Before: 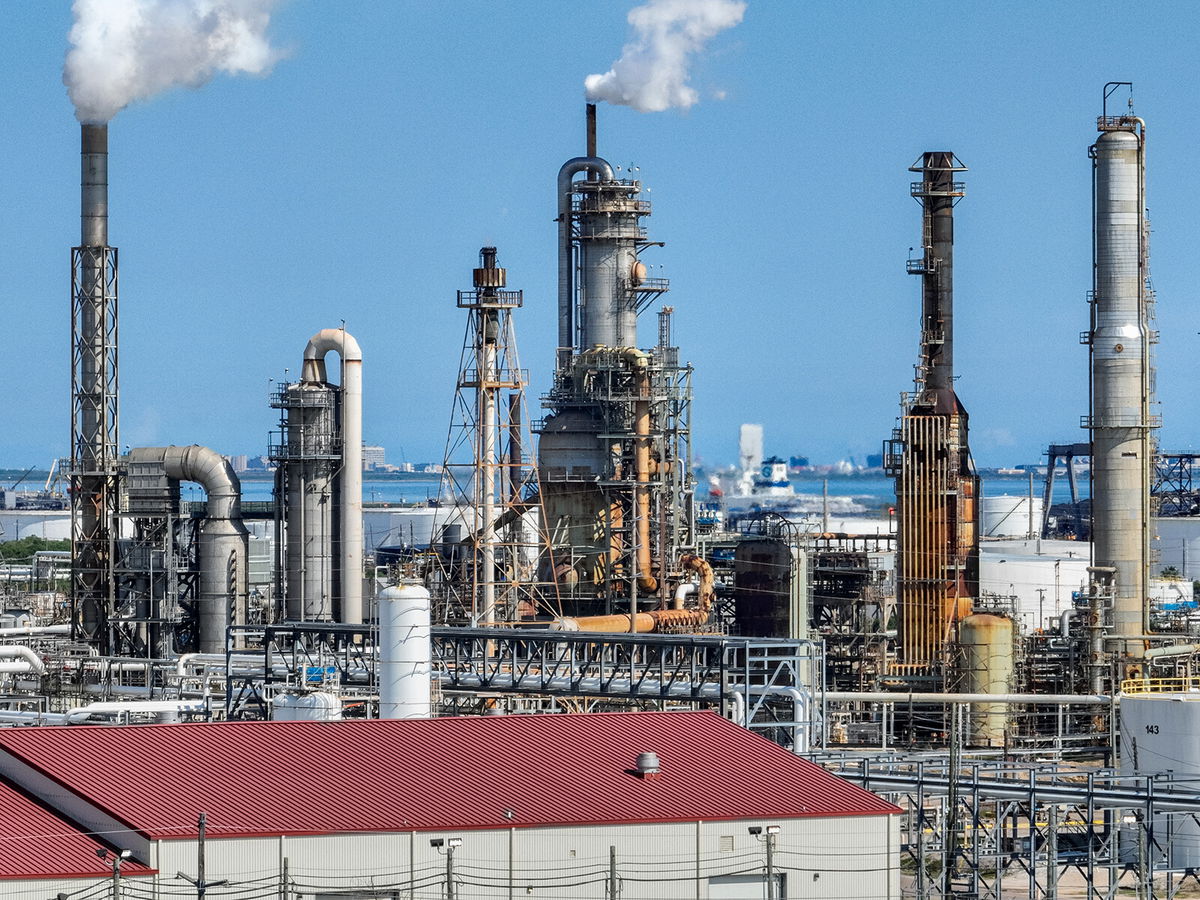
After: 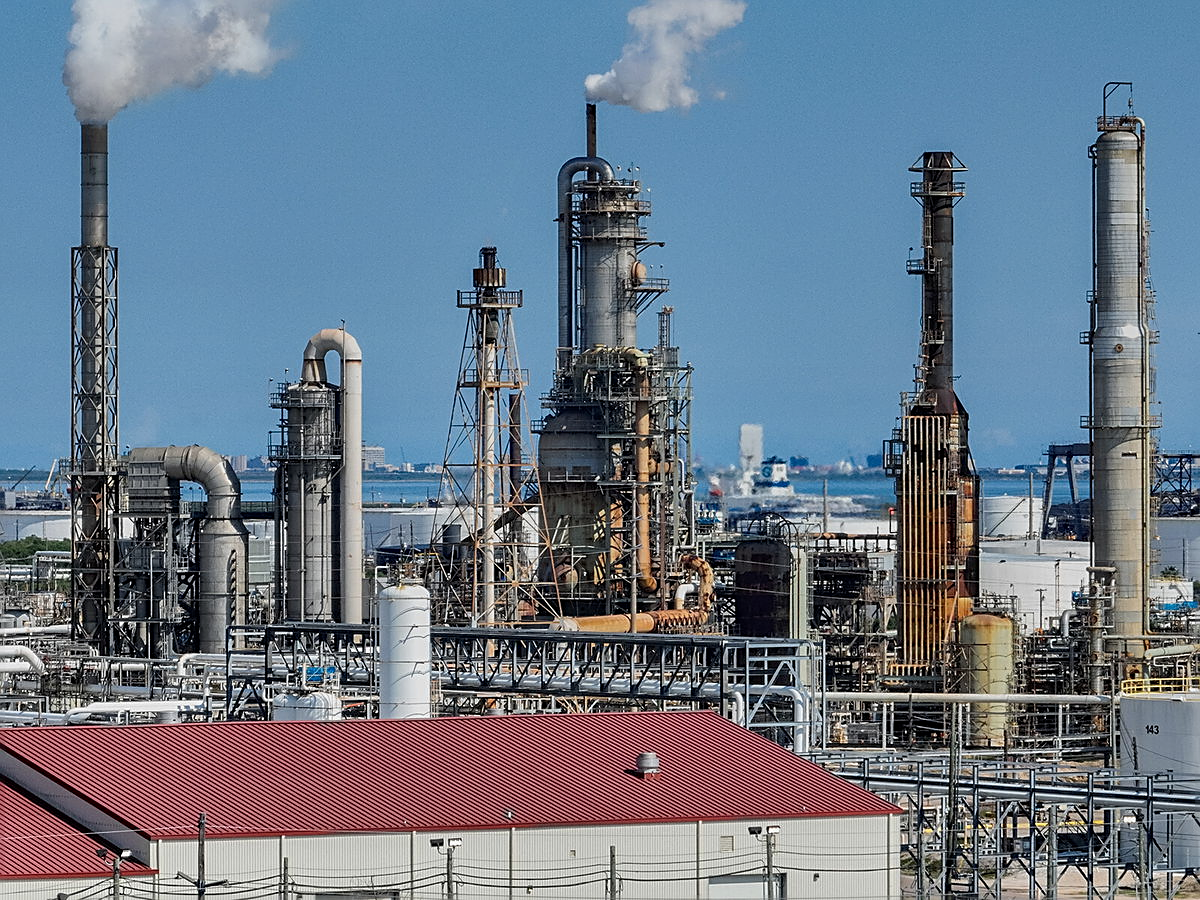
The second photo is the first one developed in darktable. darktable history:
graduated density: rotation 5.63°, offset 76.9
sharpen: on, module defaults
